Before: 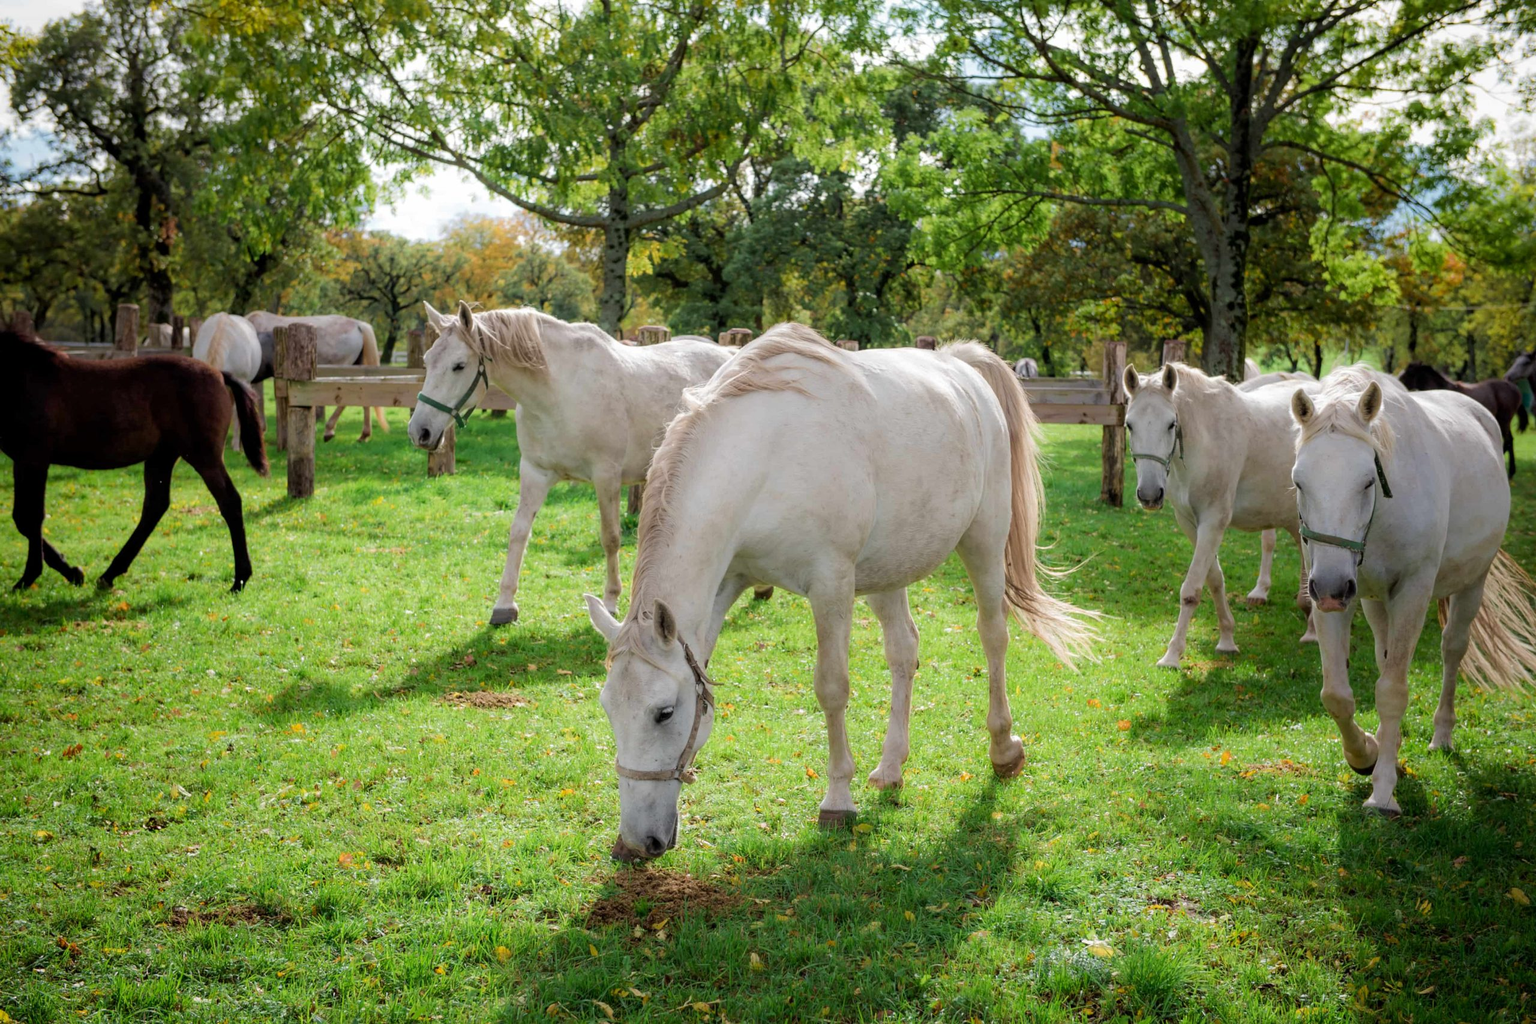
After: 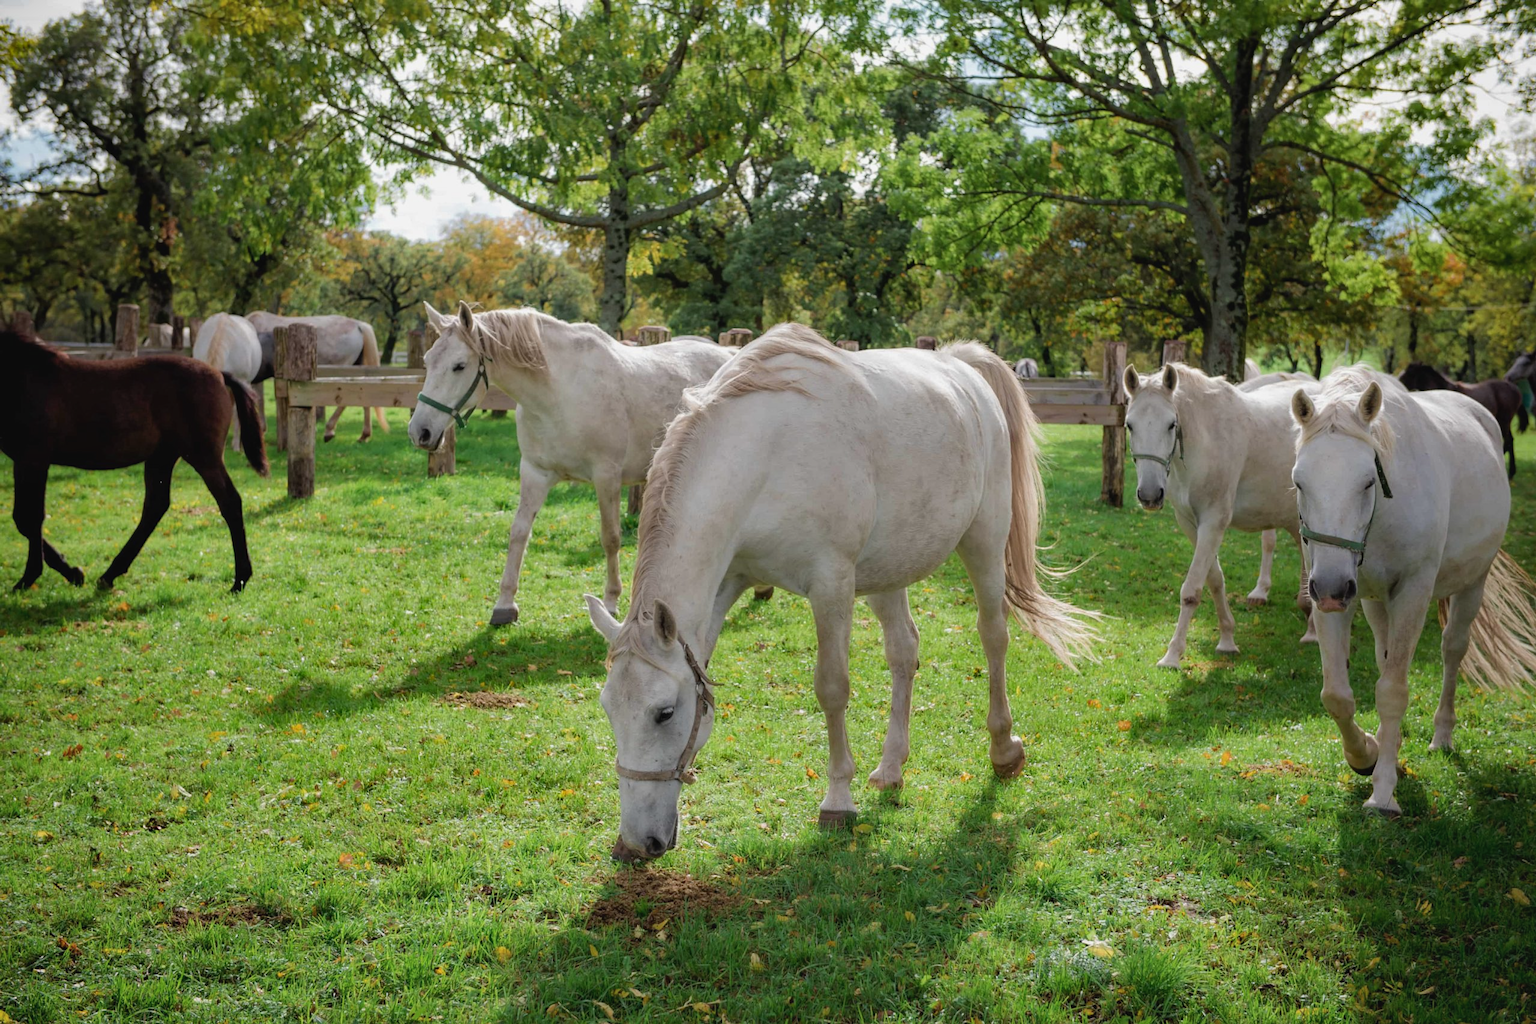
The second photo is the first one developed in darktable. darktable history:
shadows and highlights: shadows 20.9, highlights -81.07, soften with gaussian
contrast brightness saturation: contrast -0.069, brightness -0.031, saturation -0.111
